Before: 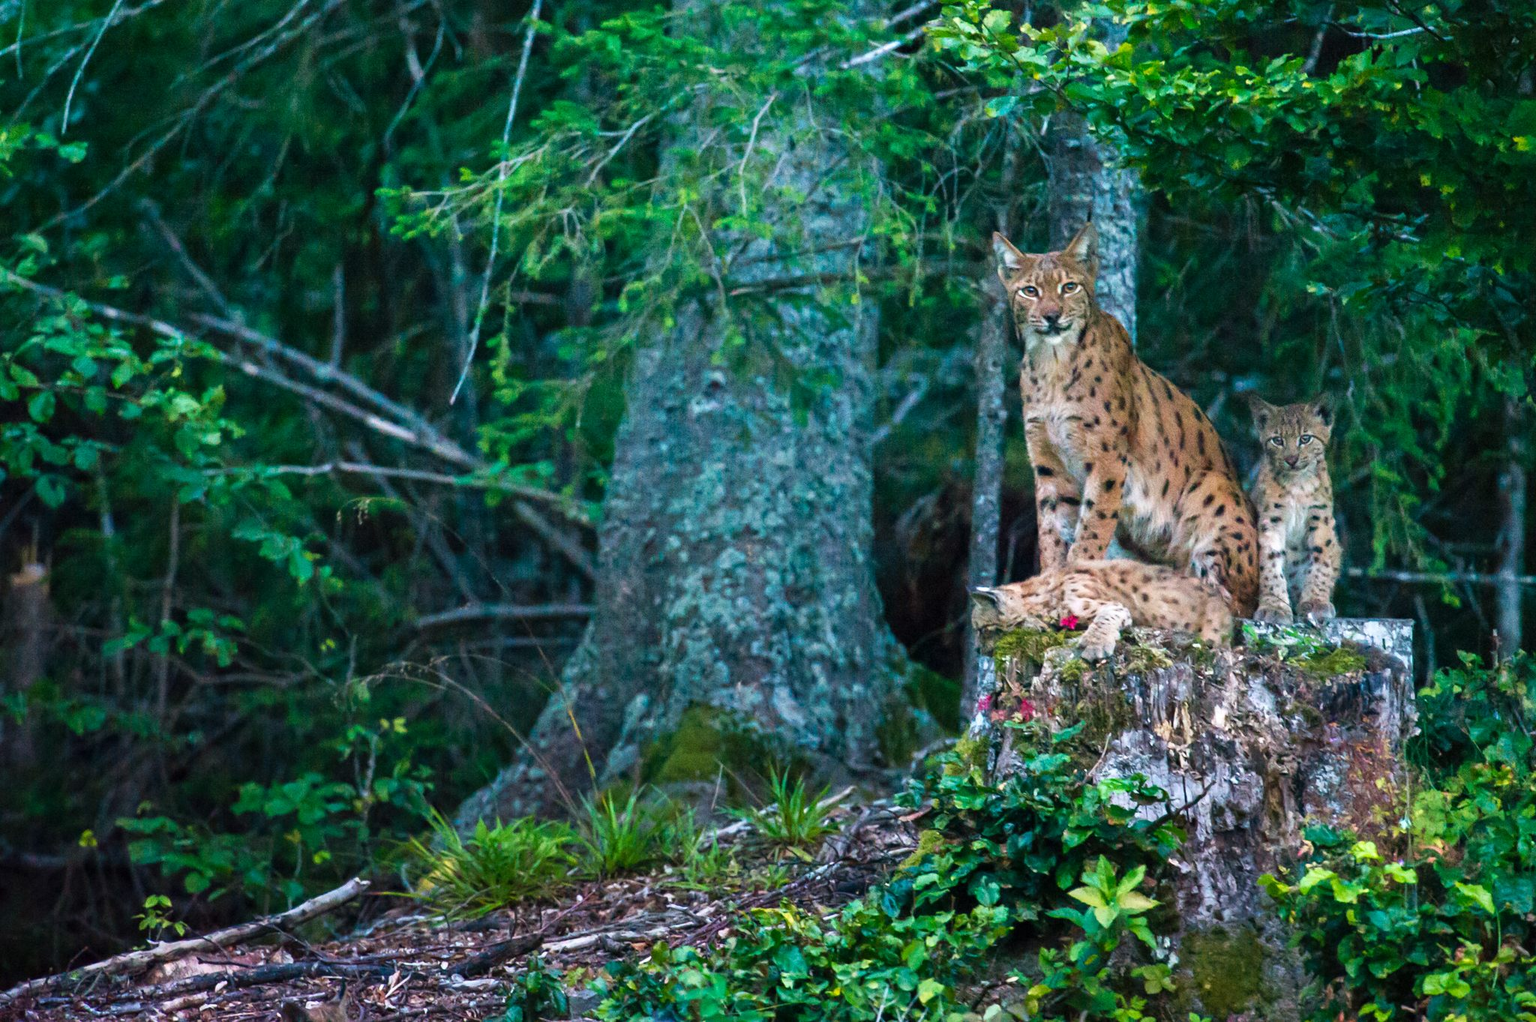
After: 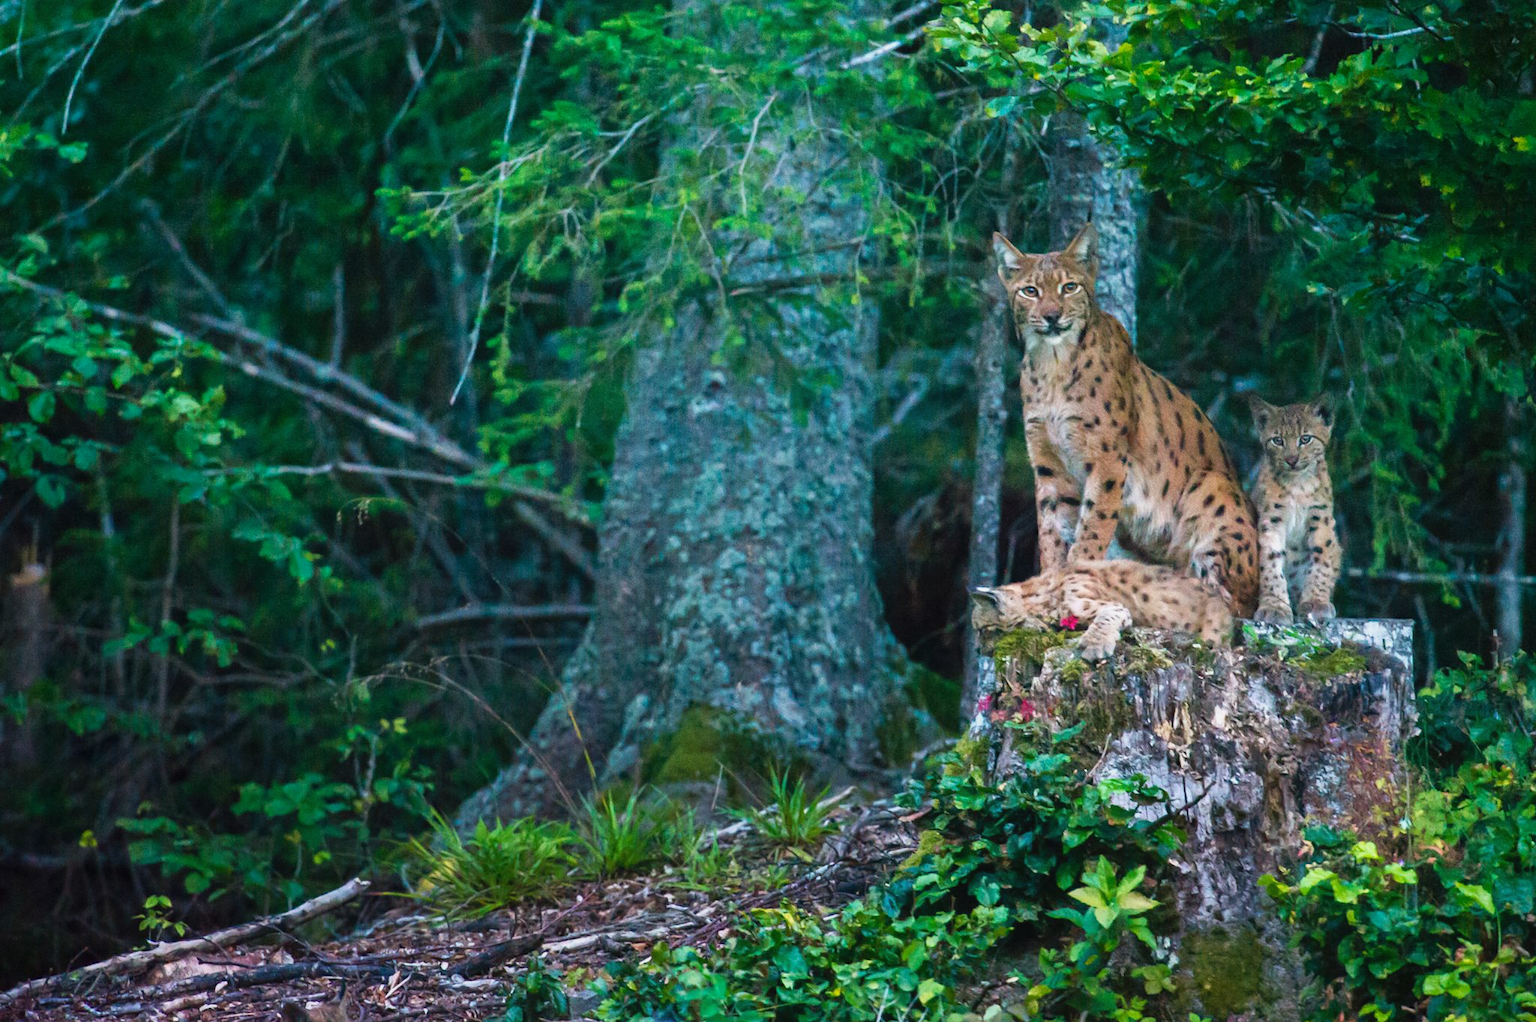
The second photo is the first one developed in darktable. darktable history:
contrast equalizer: y [[0.6 ×6], [0.55 ×6], [0 ×6], [0 ×6], [0 ×6]], mix -0.211
